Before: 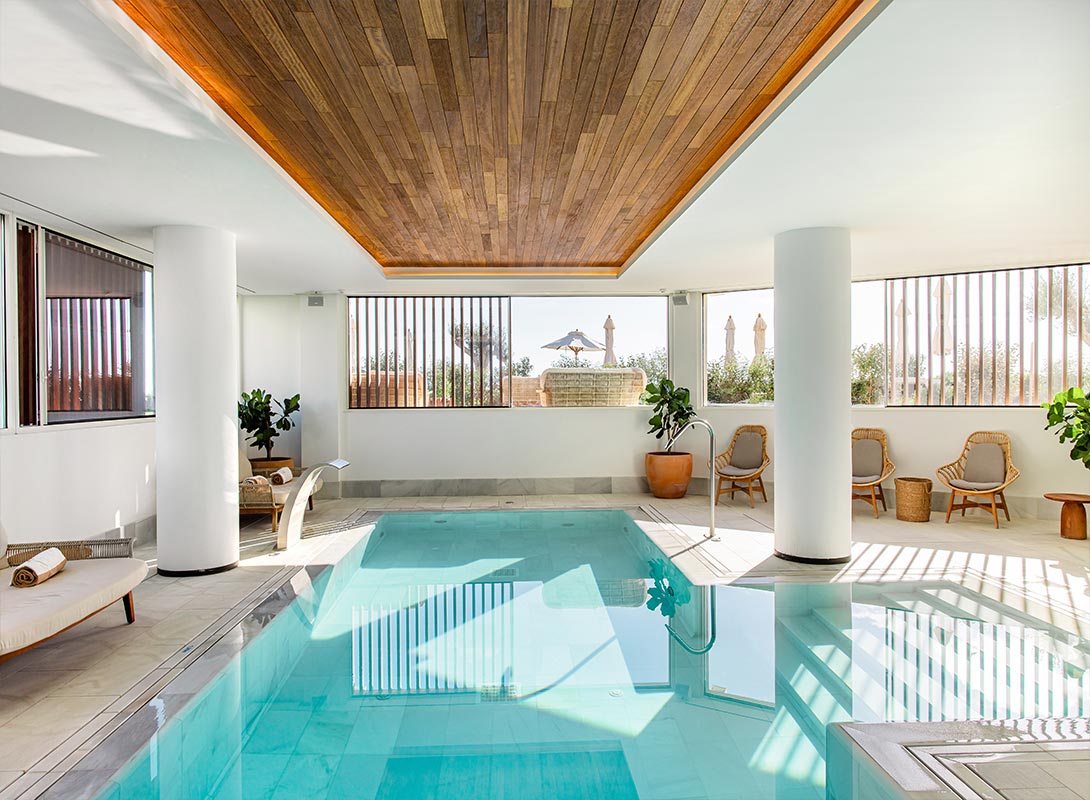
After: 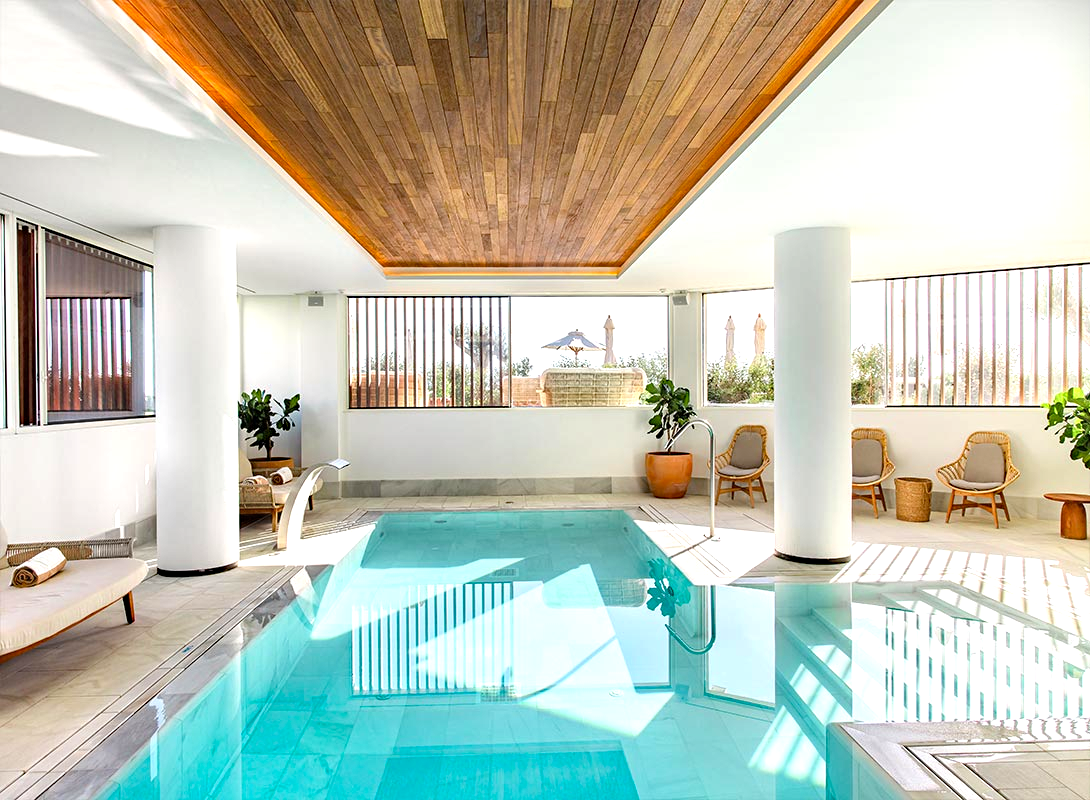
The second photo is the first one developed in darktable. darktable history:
haze removal: compatibility mode true, adaptive false
exposure: black level correction 0.001, exposure 0.499 EV, compensate highlight preservation false
